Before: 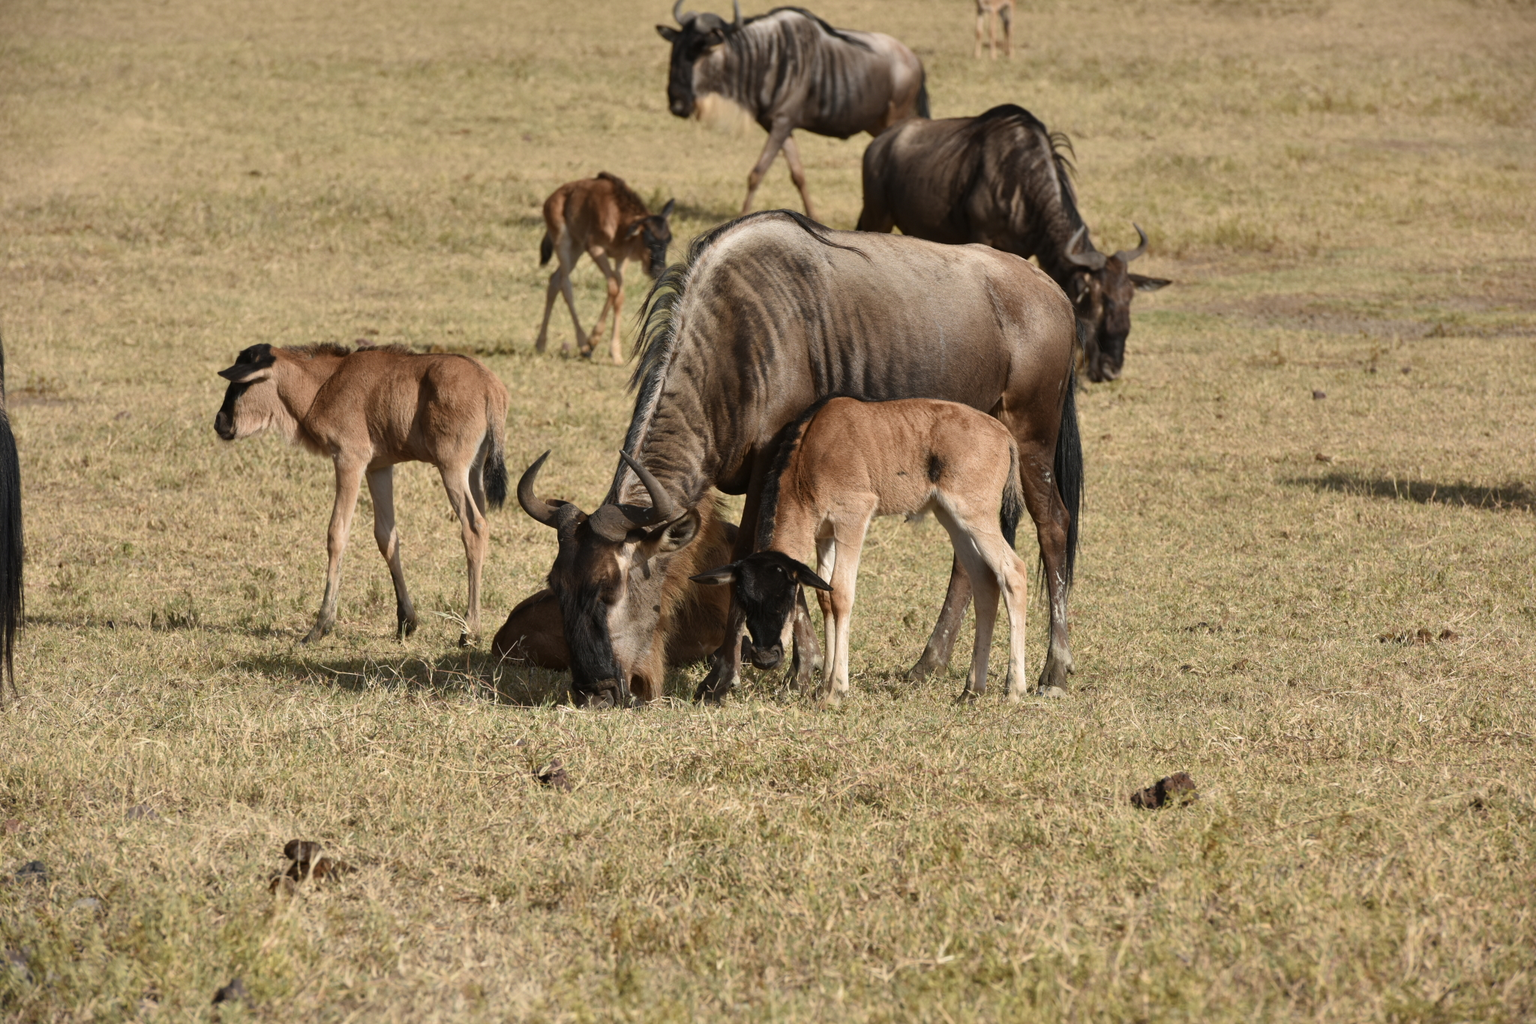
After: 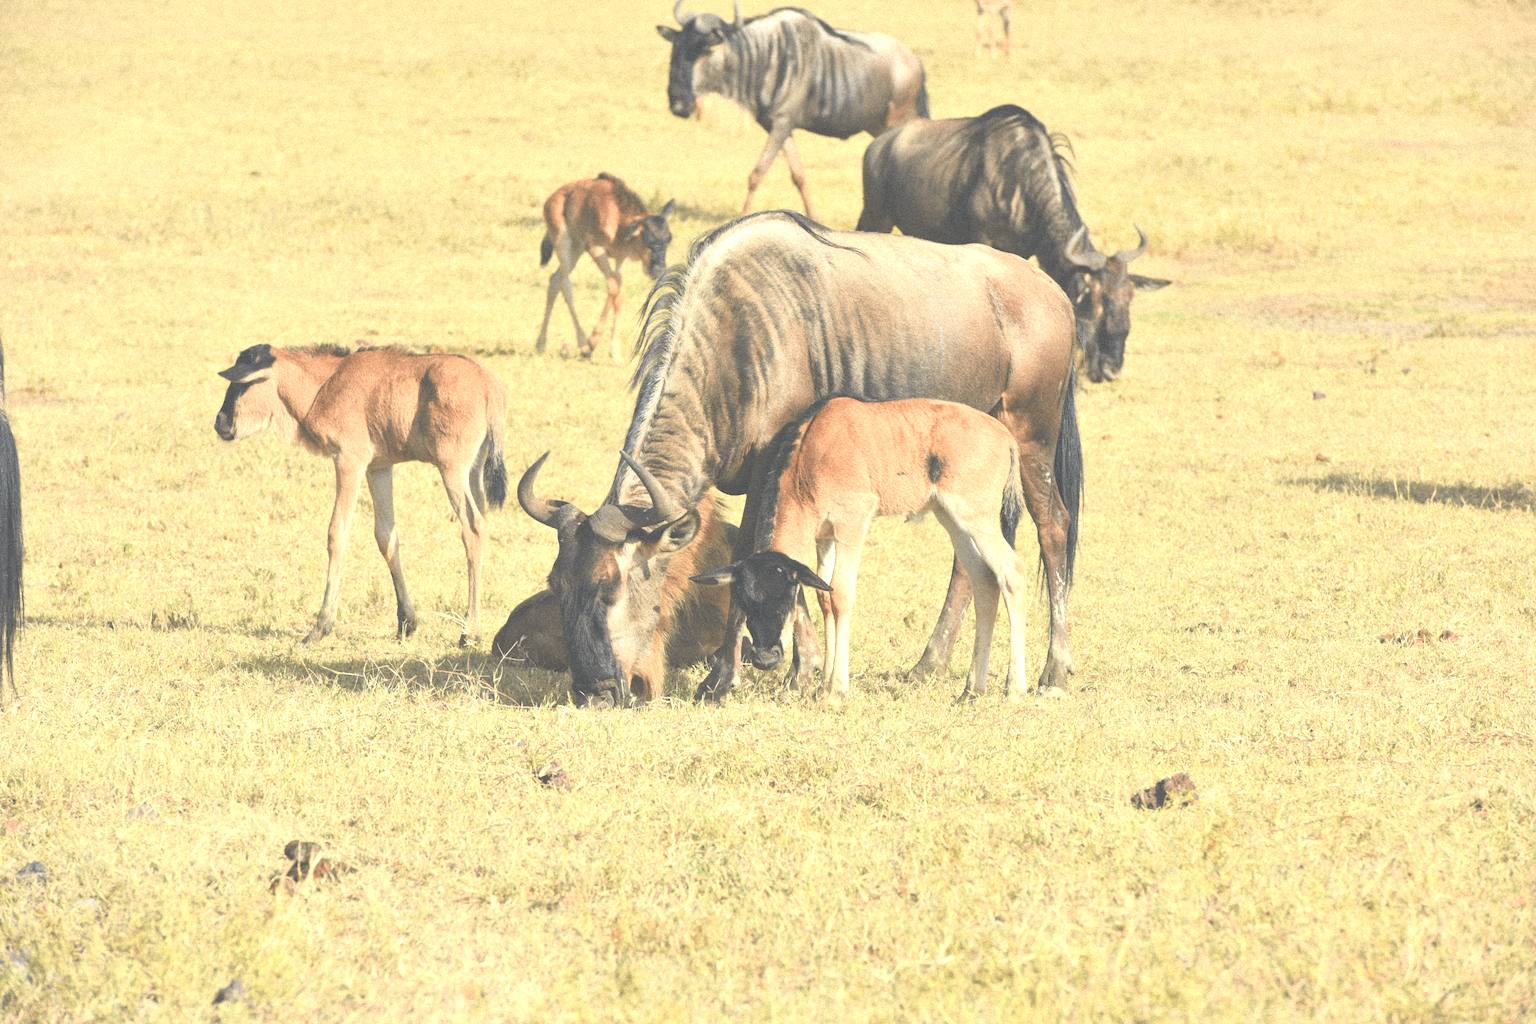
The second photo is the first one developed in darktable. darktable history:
exposure: black level correction -0.023, exposure 1.397 EV, compensate highlight preservation false
tone curve: curves: ch0 [(0, 0.026) (0.104, 0.1) (0.233, 0.262) (0.398, 0.507) (0.498, 0.621) (0.65, 0.757) (0.835, 0.883) (1, 0.961)]; ch1 [(0, 0) (0.346, 0.307) (0.408, 0.369) (0.453, 0.457) (0.482, 0.476) (0.502, 0.498) (0.521, 0.507) (0.553, 0.554) (0.638, 0.646) (0.693, 0.727) (1, 1)]; ch2 [(0, 0) (0.366, 0.337) (0.434, 0.46) (0.485, 0.494) (0.5, 0.494) (0.511, 0.508) (0.537, 0.55) (0.579, 0.599) (0.663, 0.67) (1, 1)], color space Lab, independent channels, preserve colors none
grain: mid-tones bias 0%
